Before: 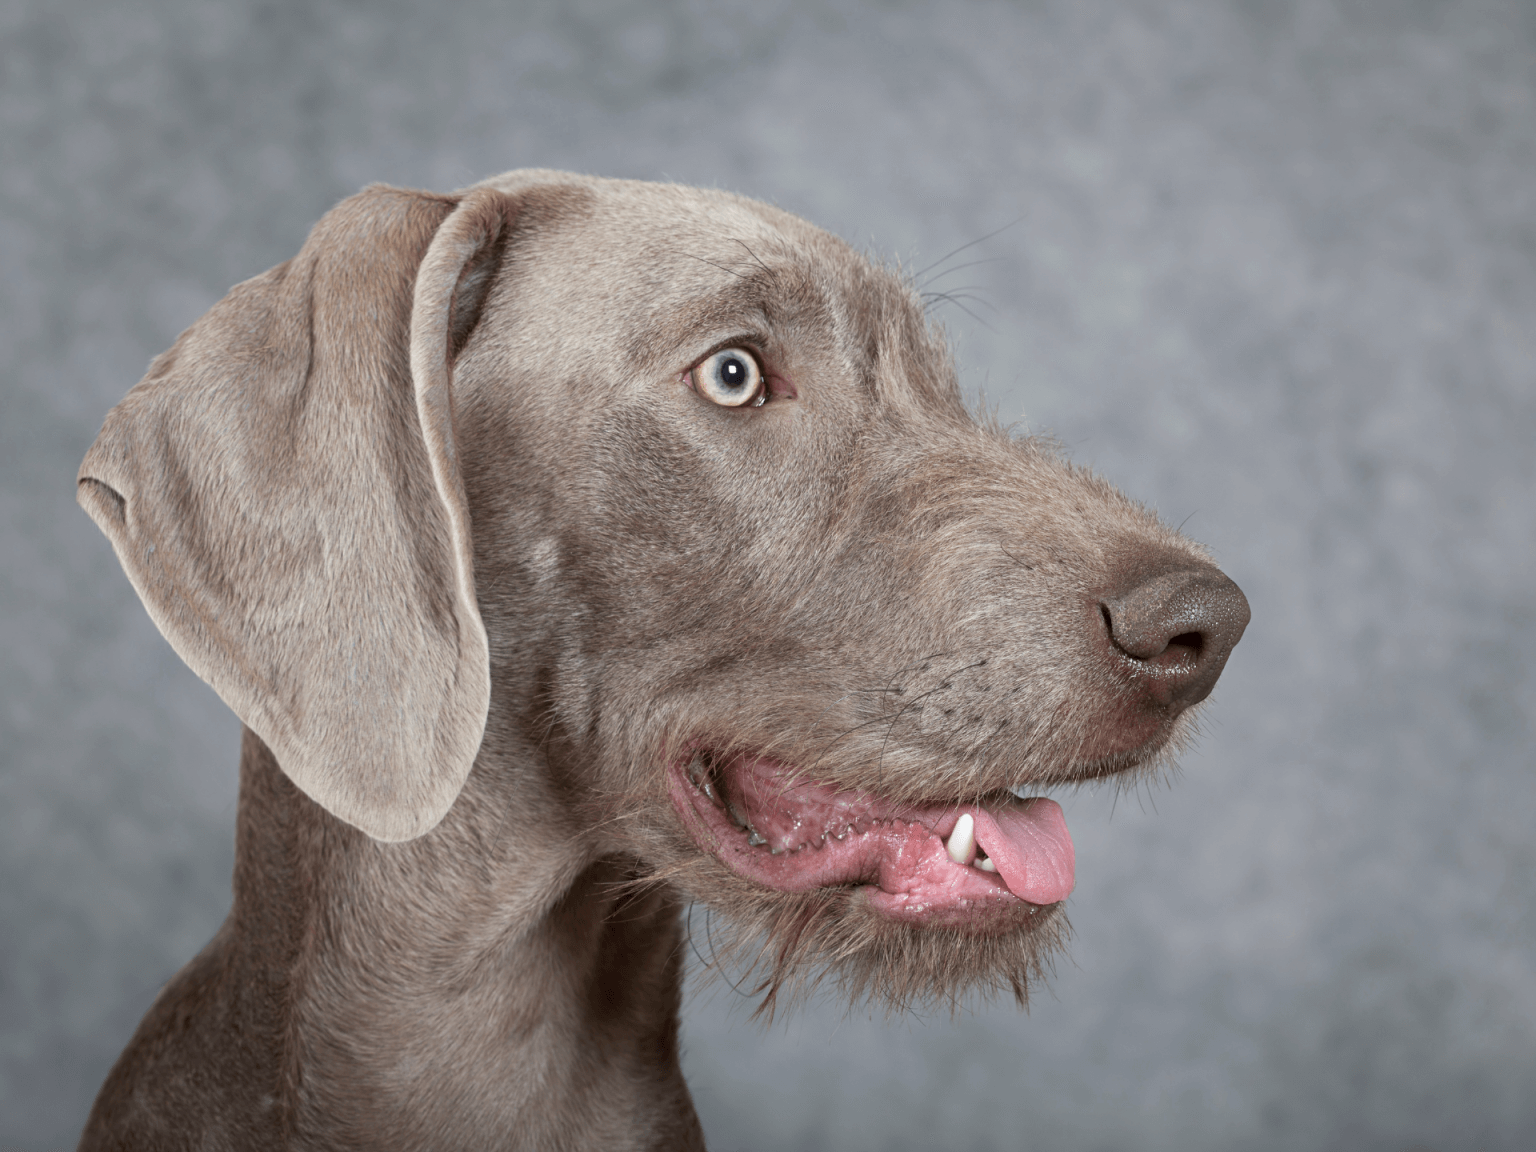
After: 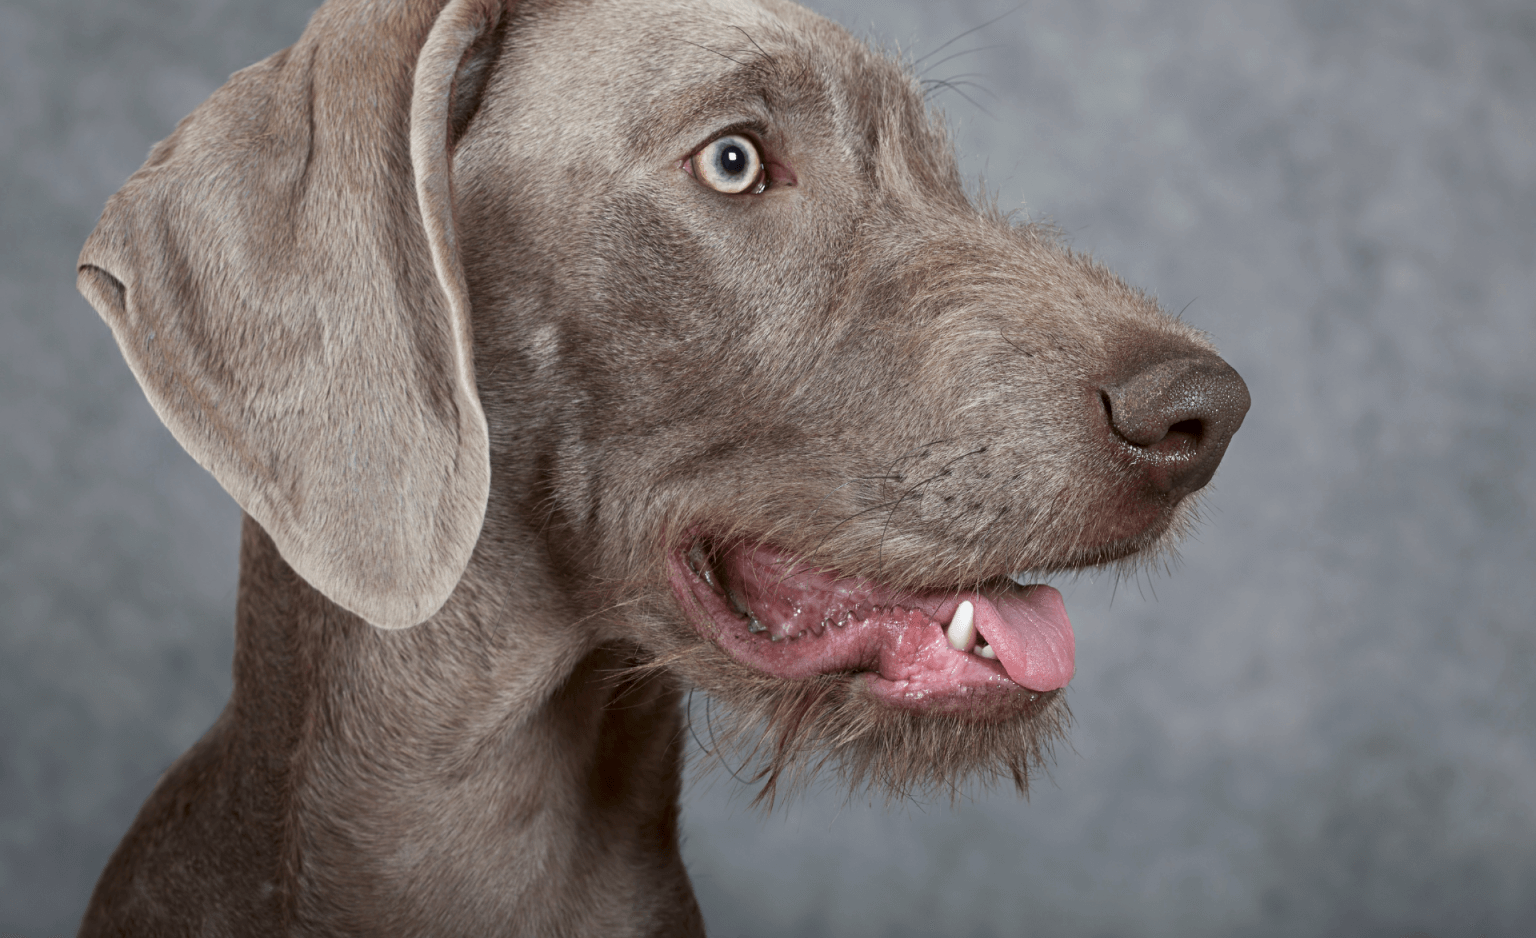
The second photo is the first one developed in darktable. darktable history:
crop and rotate: top 18.507%
contrast brightness saturation: brightness -0.09
